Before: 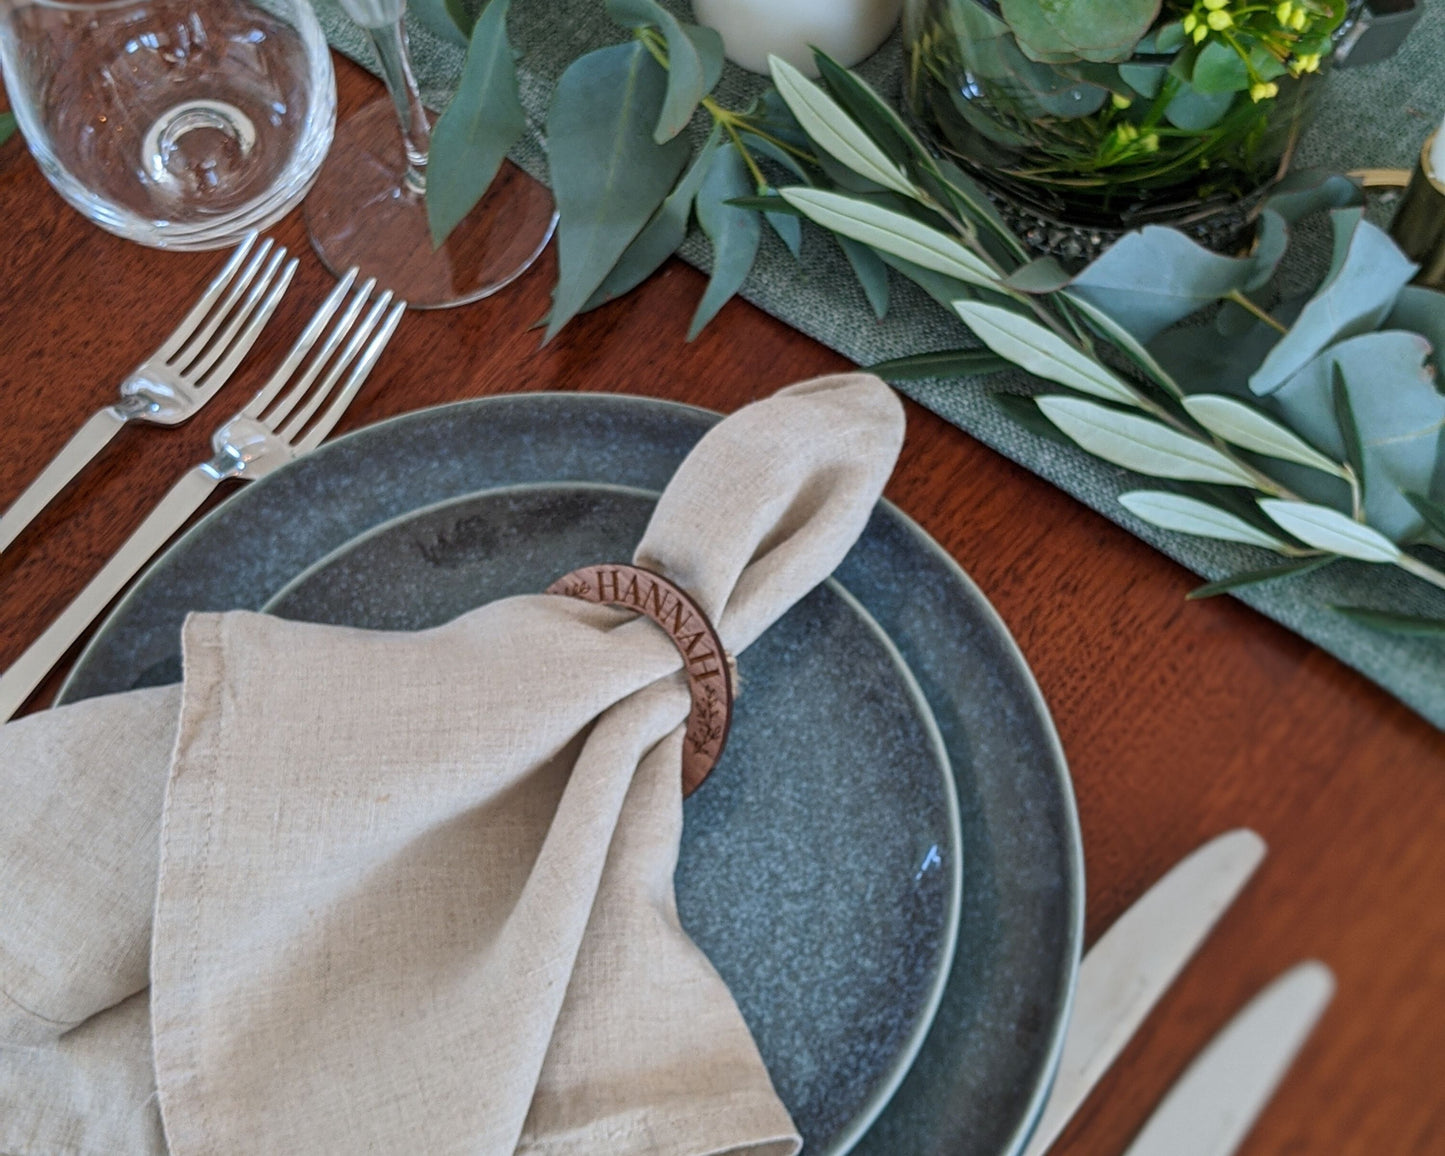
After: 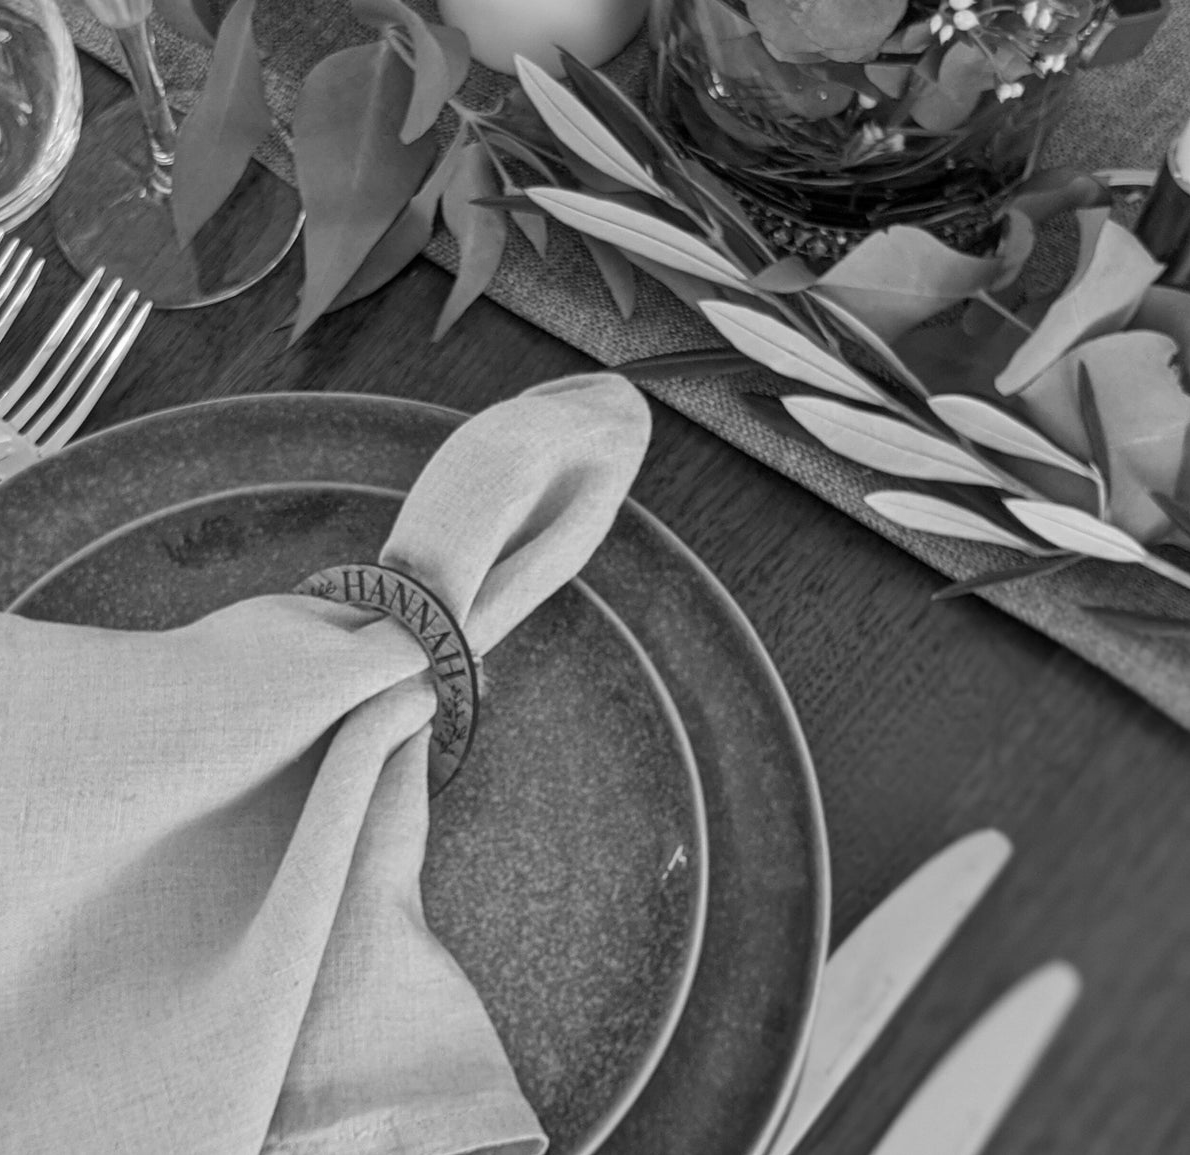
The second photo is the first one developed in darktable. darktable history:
crop: left 17.582%, bottom 0.031%
monochrome: on, module defaults
